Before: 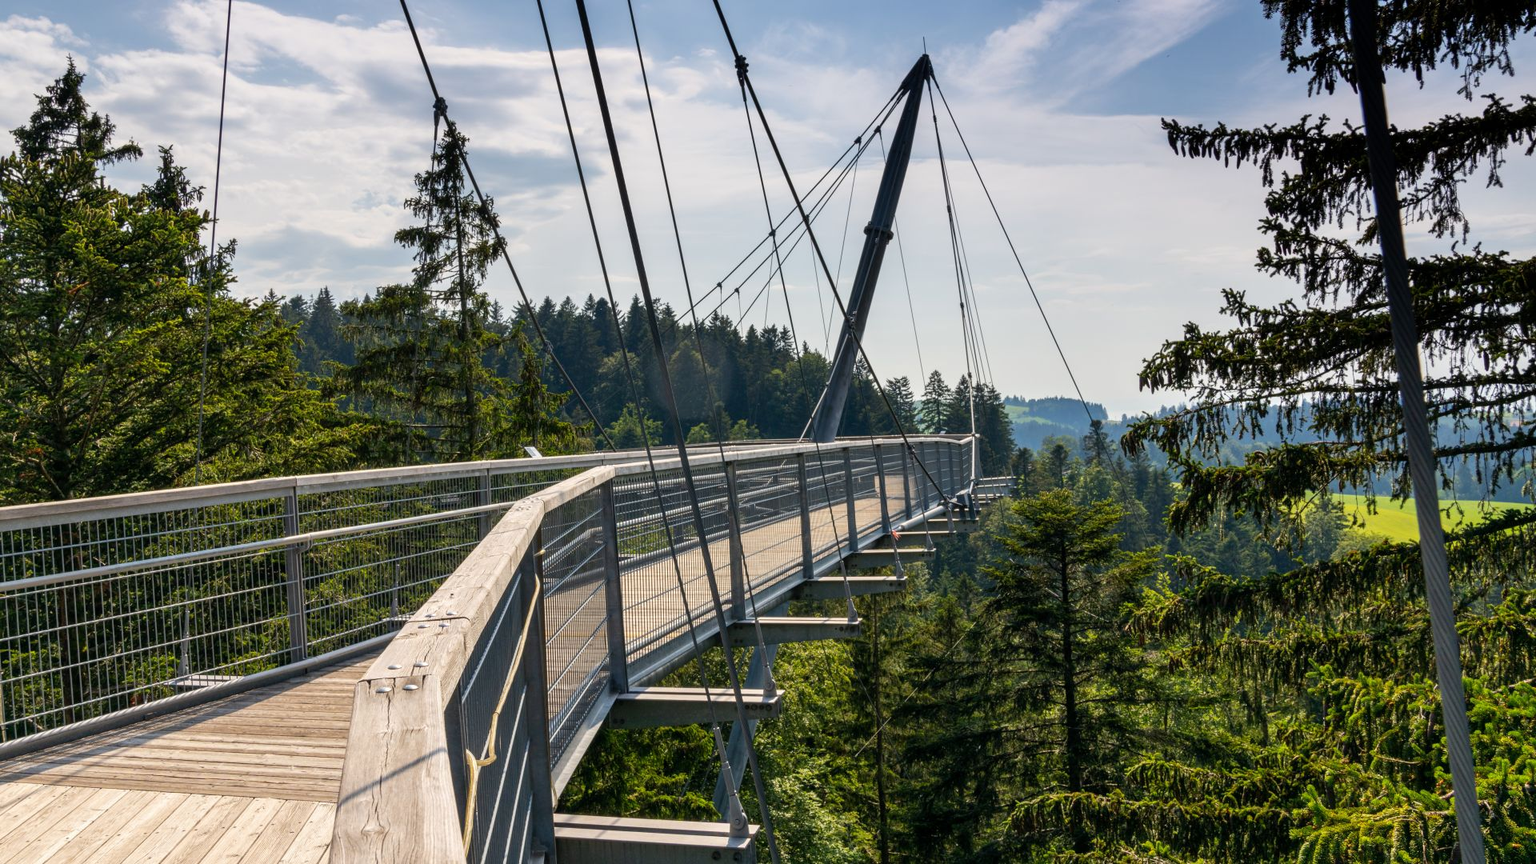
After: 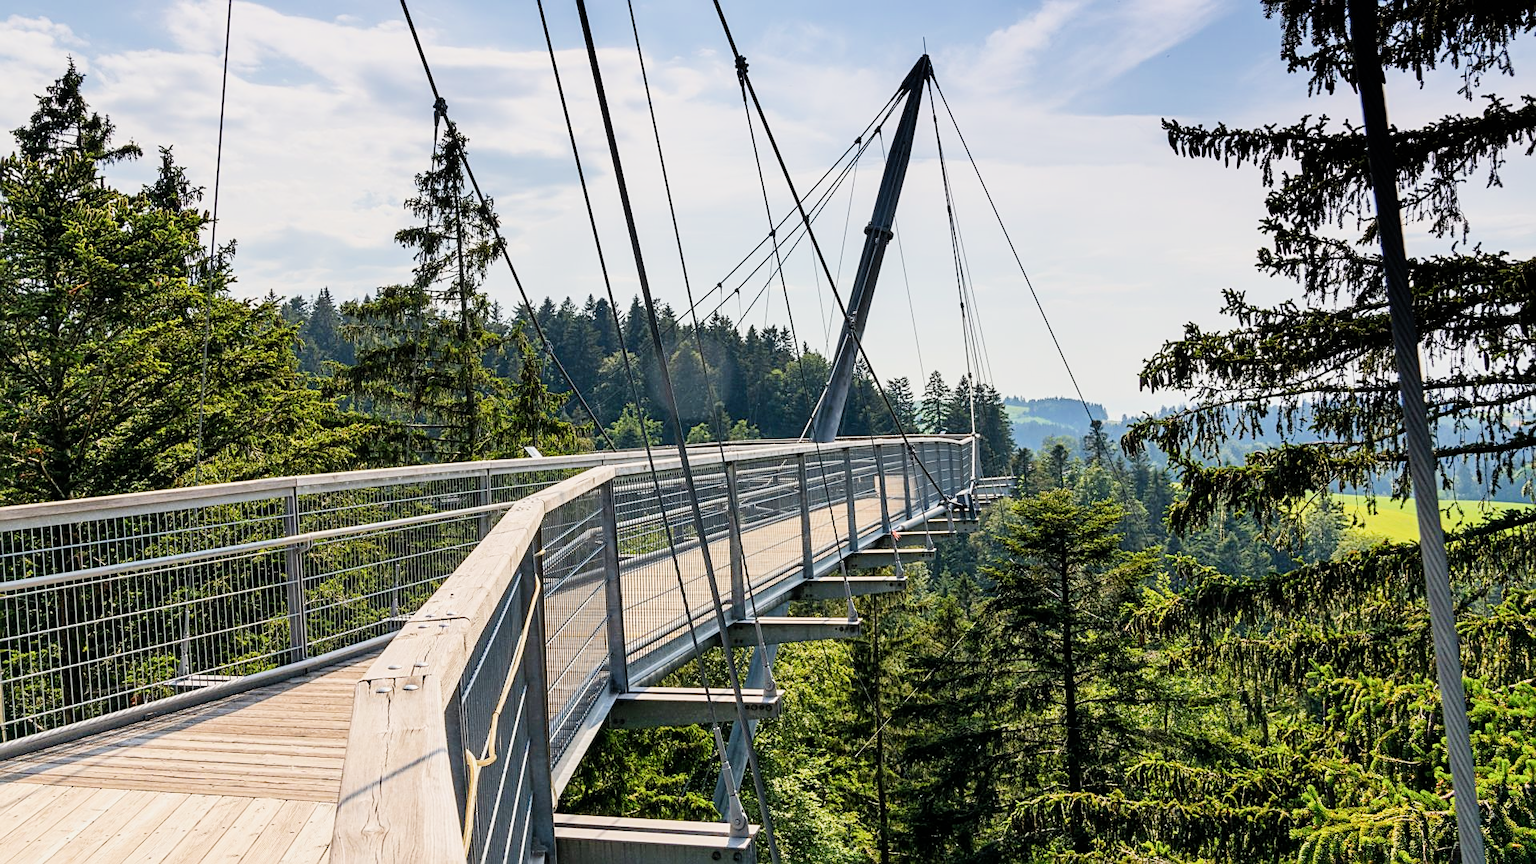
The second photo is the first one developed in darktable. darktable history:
sharpen: on, module defaults
exposure: black level correction 0, exposure 0.95 EV, compensate exposure bias true, compensate highlight preservation false
contrast brightness saturation: contrast 0.1, brightness 0.02, saturation 0.02
filmic rgb: black relative exposure -7.65 EV, white relative exposure 4.56 EV, hardness 3.61
